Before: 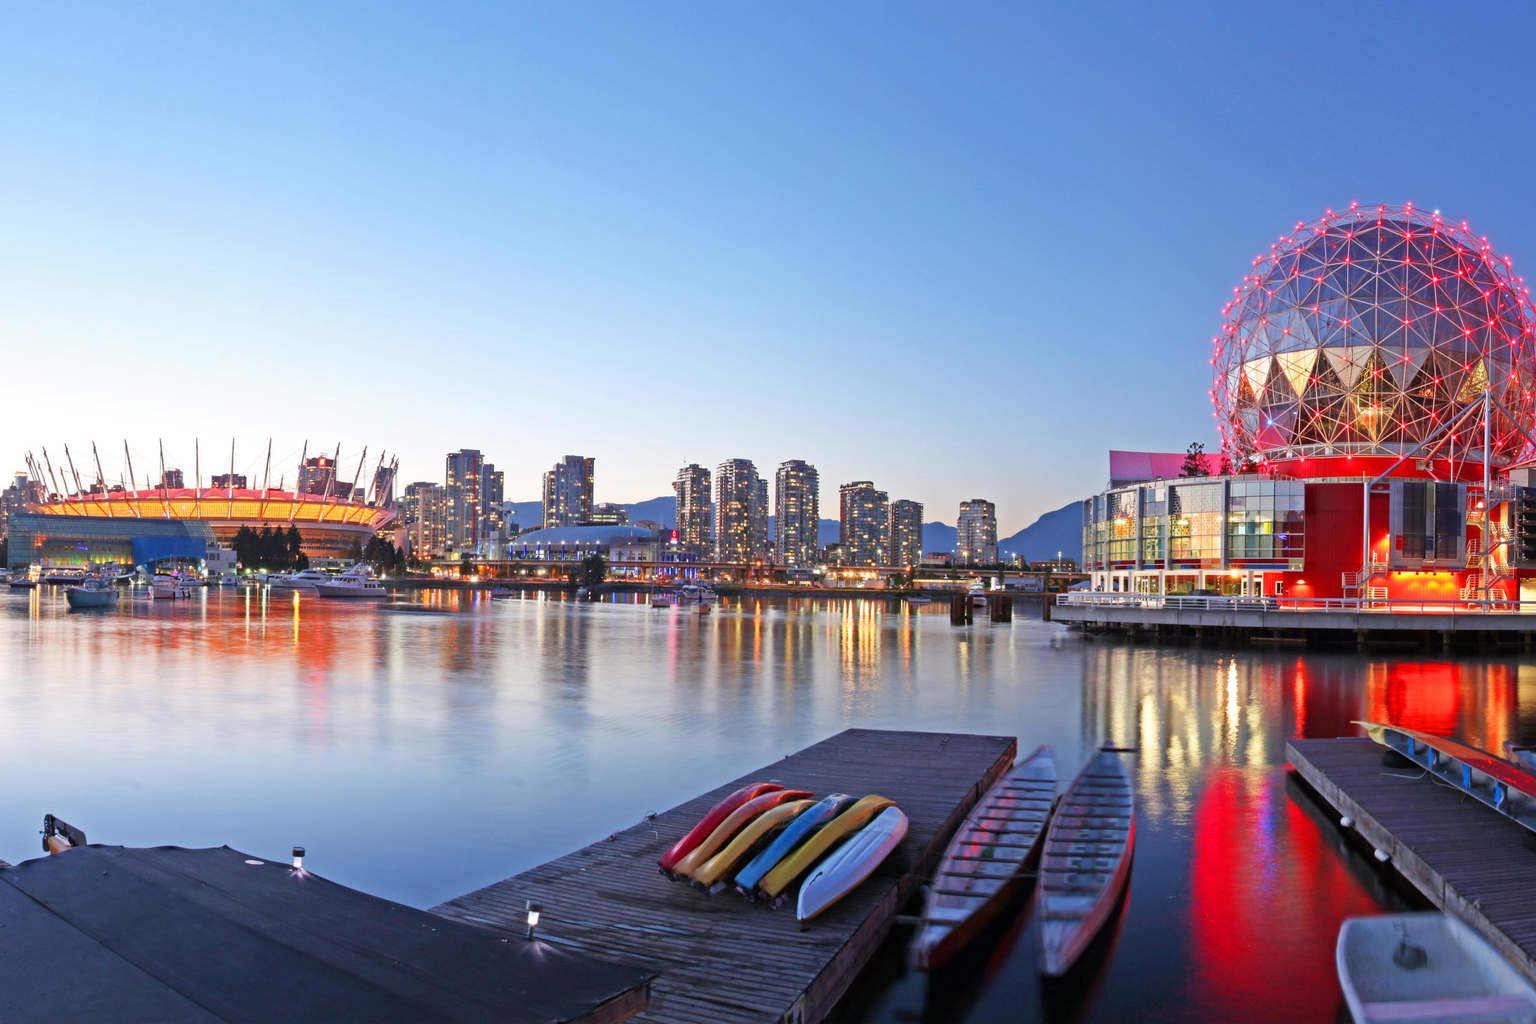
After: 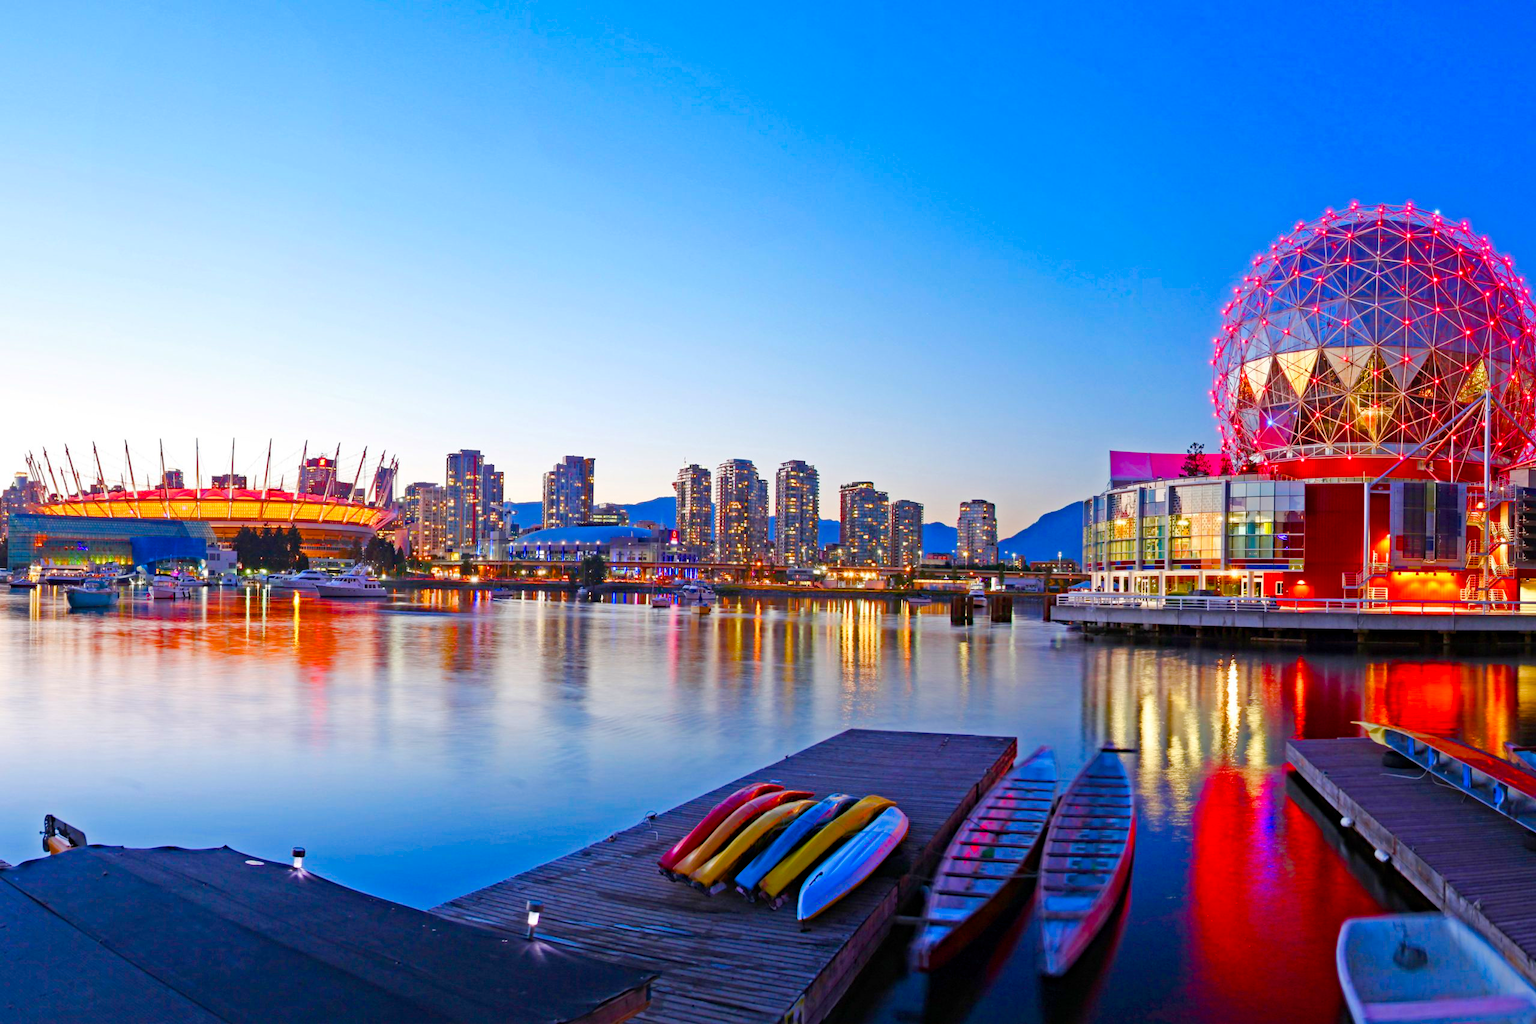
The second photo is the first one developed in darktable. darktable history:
color balance rgb: linear chroma grading › shadows 10.385%, linear chroma grading › highlights 10.728%, linear chroma grading › global chroma 15.56%, linear chroma grading › mid-tones 14.661%, perceptual saturation grading › global saturation 0.787%, perceptual saturation grading › highlights -17.998%, perceptual saturation grading › mid-tones 33.79%, perceptual saturation grading › shadows 50.556%, global vibrance 20%
haze removal: adaptive false
